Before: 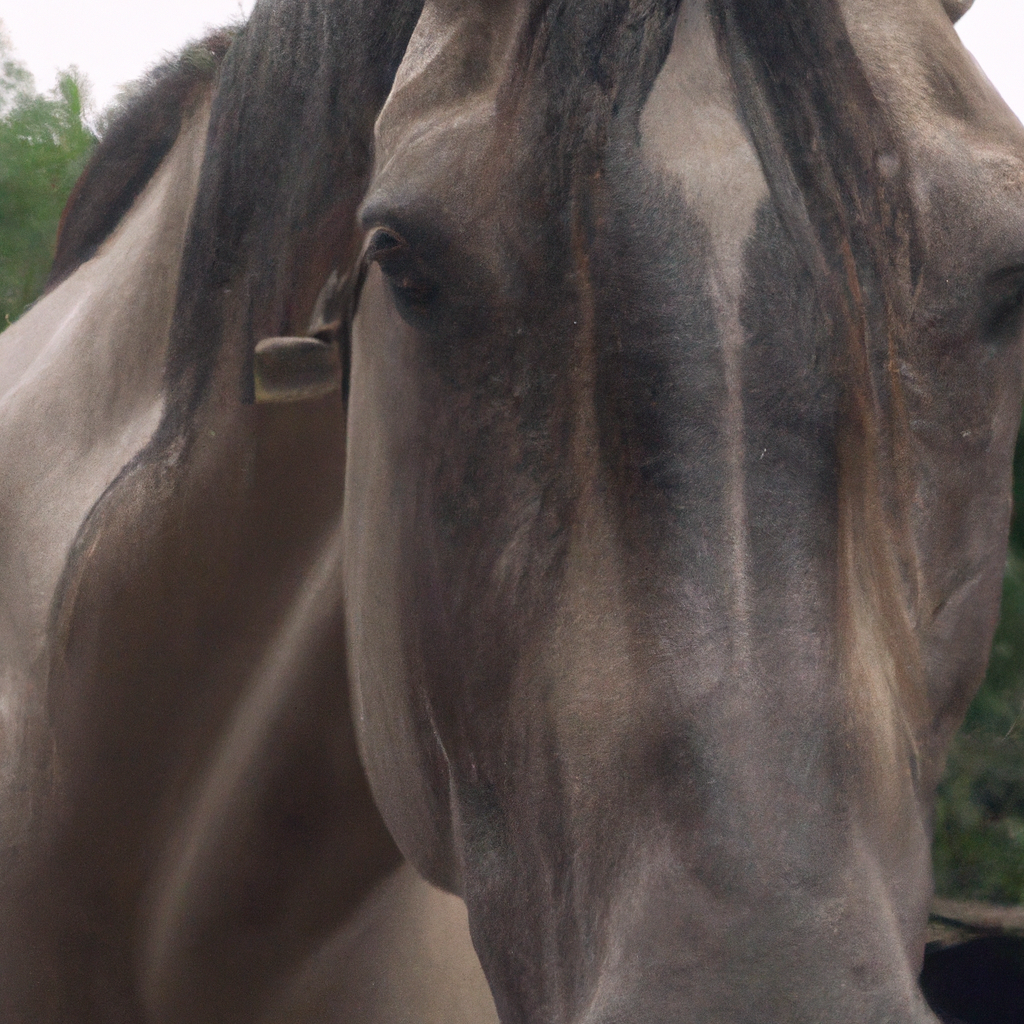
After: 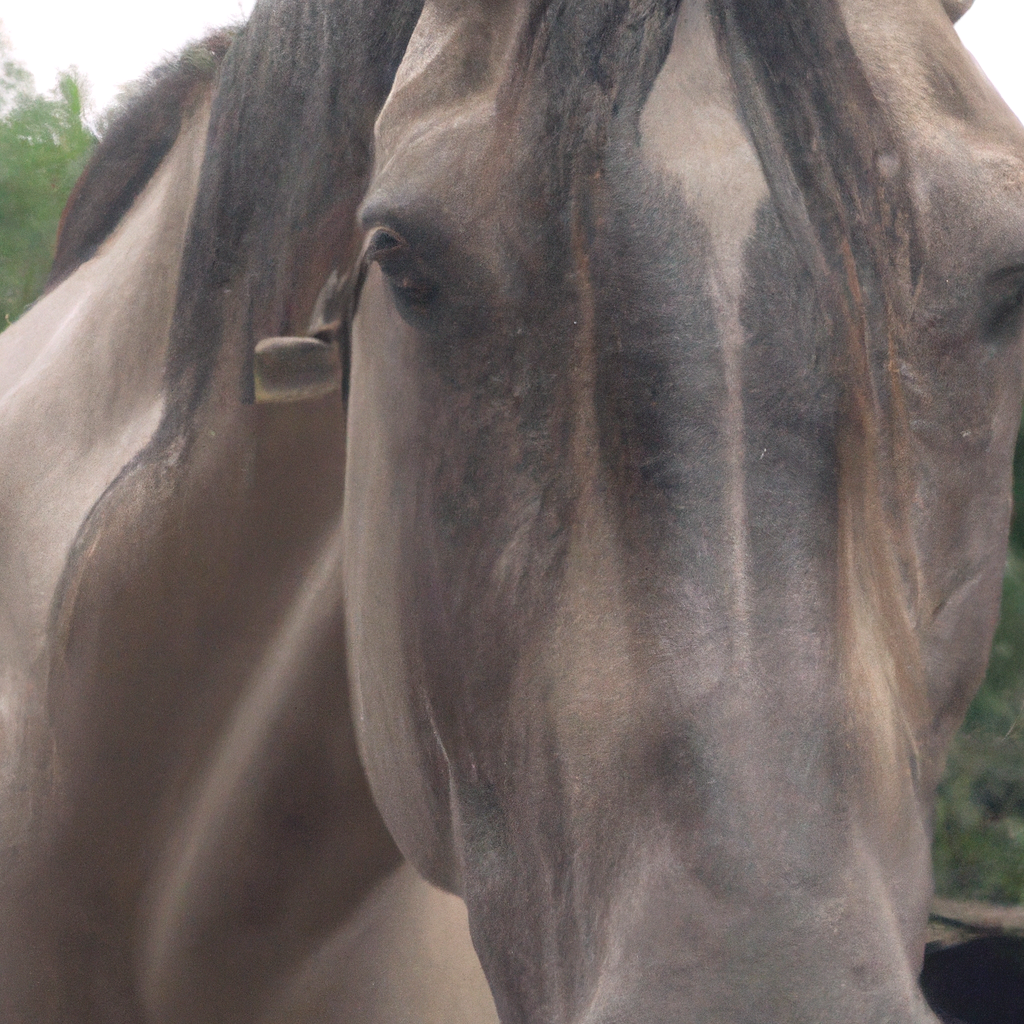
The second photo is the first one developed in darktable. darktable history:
contrast brightness saturation: brightness 0.15
exposure: exposure 0.135 EV, compensate highlight preservation false
